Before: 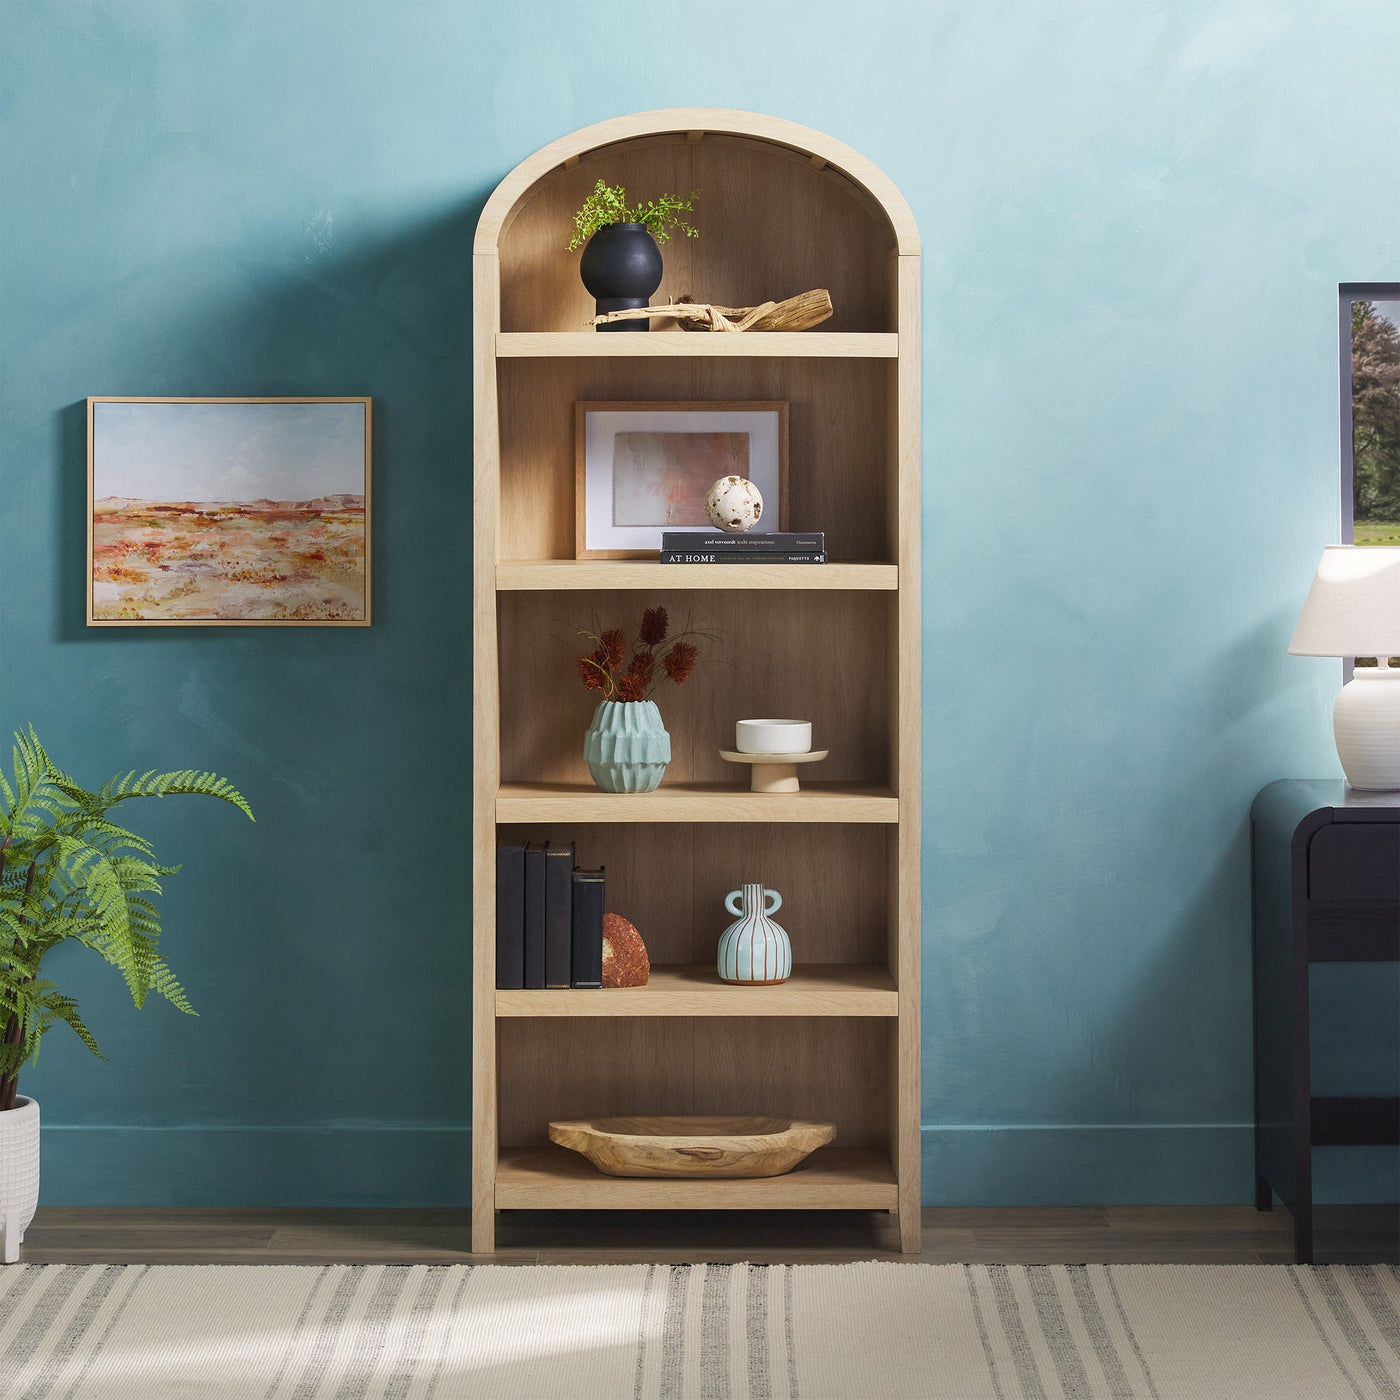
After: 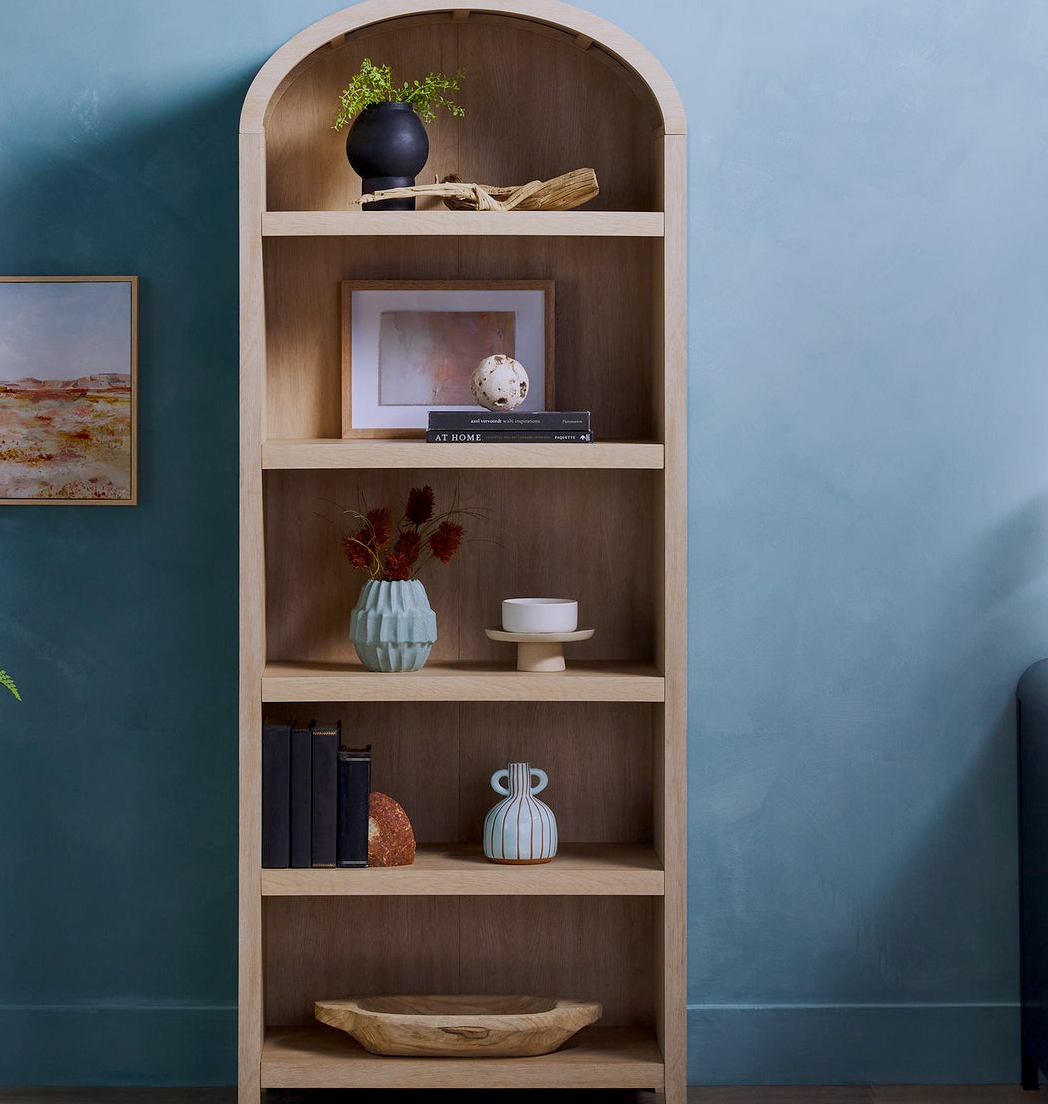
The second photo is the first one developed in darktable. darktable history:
crop: left 16.768%, top 8.653%, right 8.362%, bottom 12.485%
white balance: red 1.004, blue 1.096
exposure: black level correction 0.011, exposure -0.478 EV, compensate highlight preservation false
